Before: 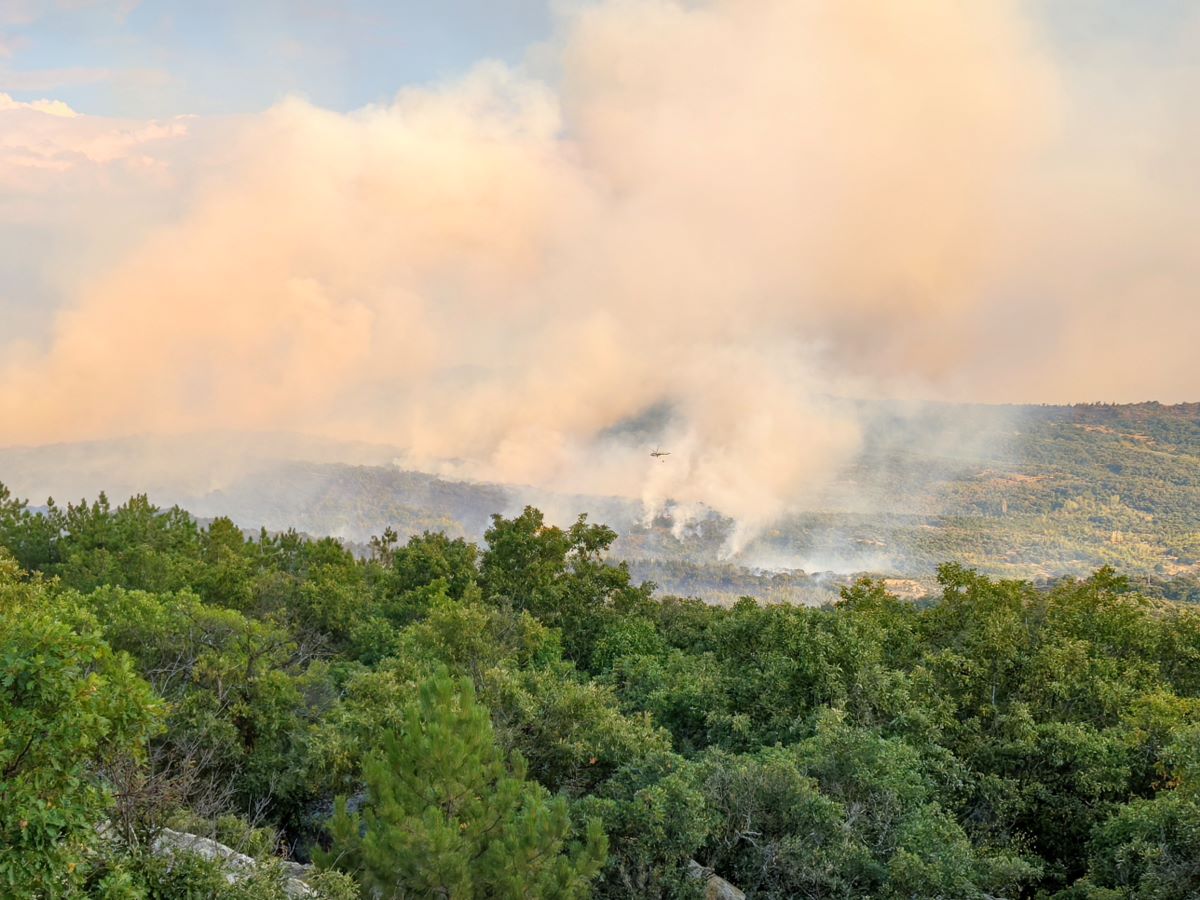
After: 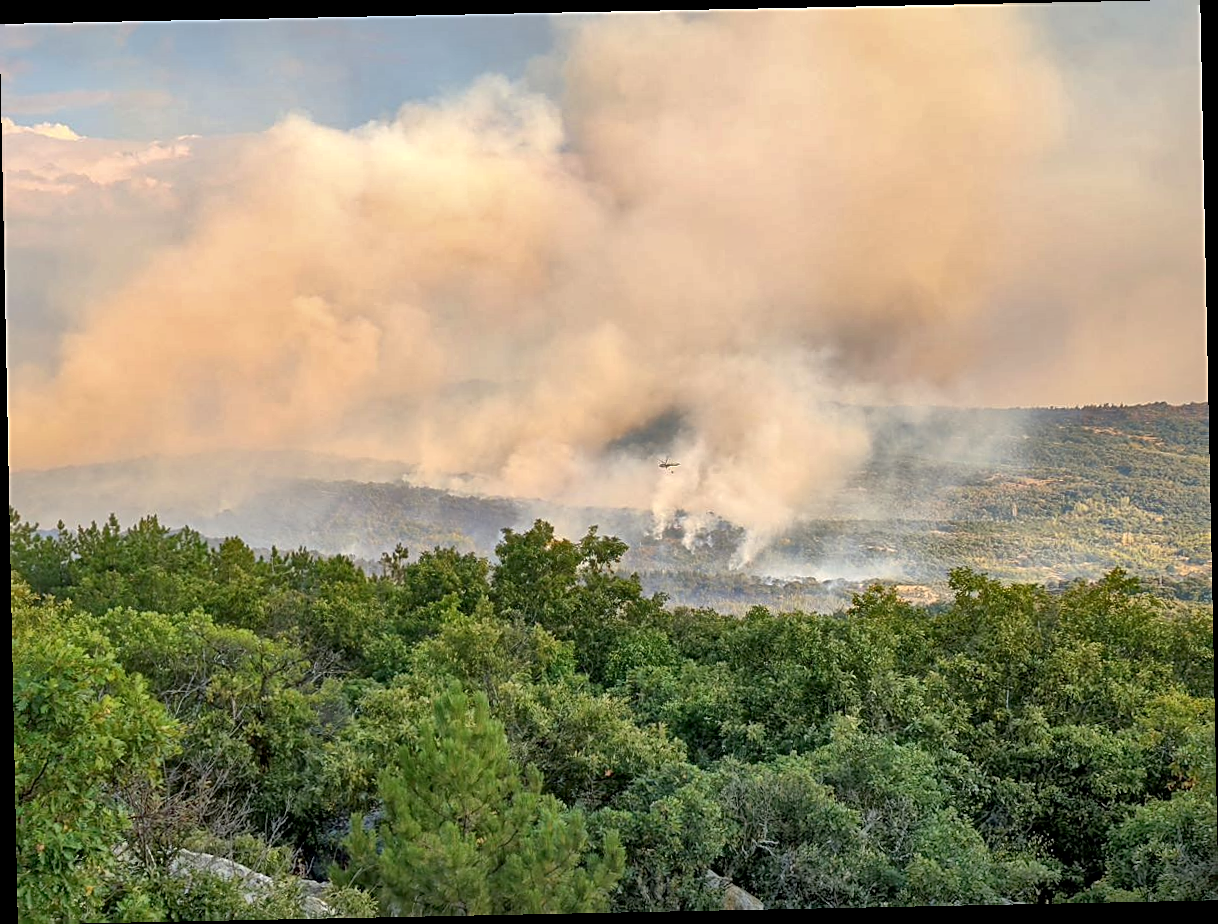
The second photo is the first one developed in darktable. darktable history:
local contrast: mode bilateral grid, contrast 20, coarseness 50, detail 148%, midtone range 0.2
sharpen: on, module defaults
rotate and perspective: rotation -1.17°, automatic cropping off
shadows and highlights: on, module defaults
